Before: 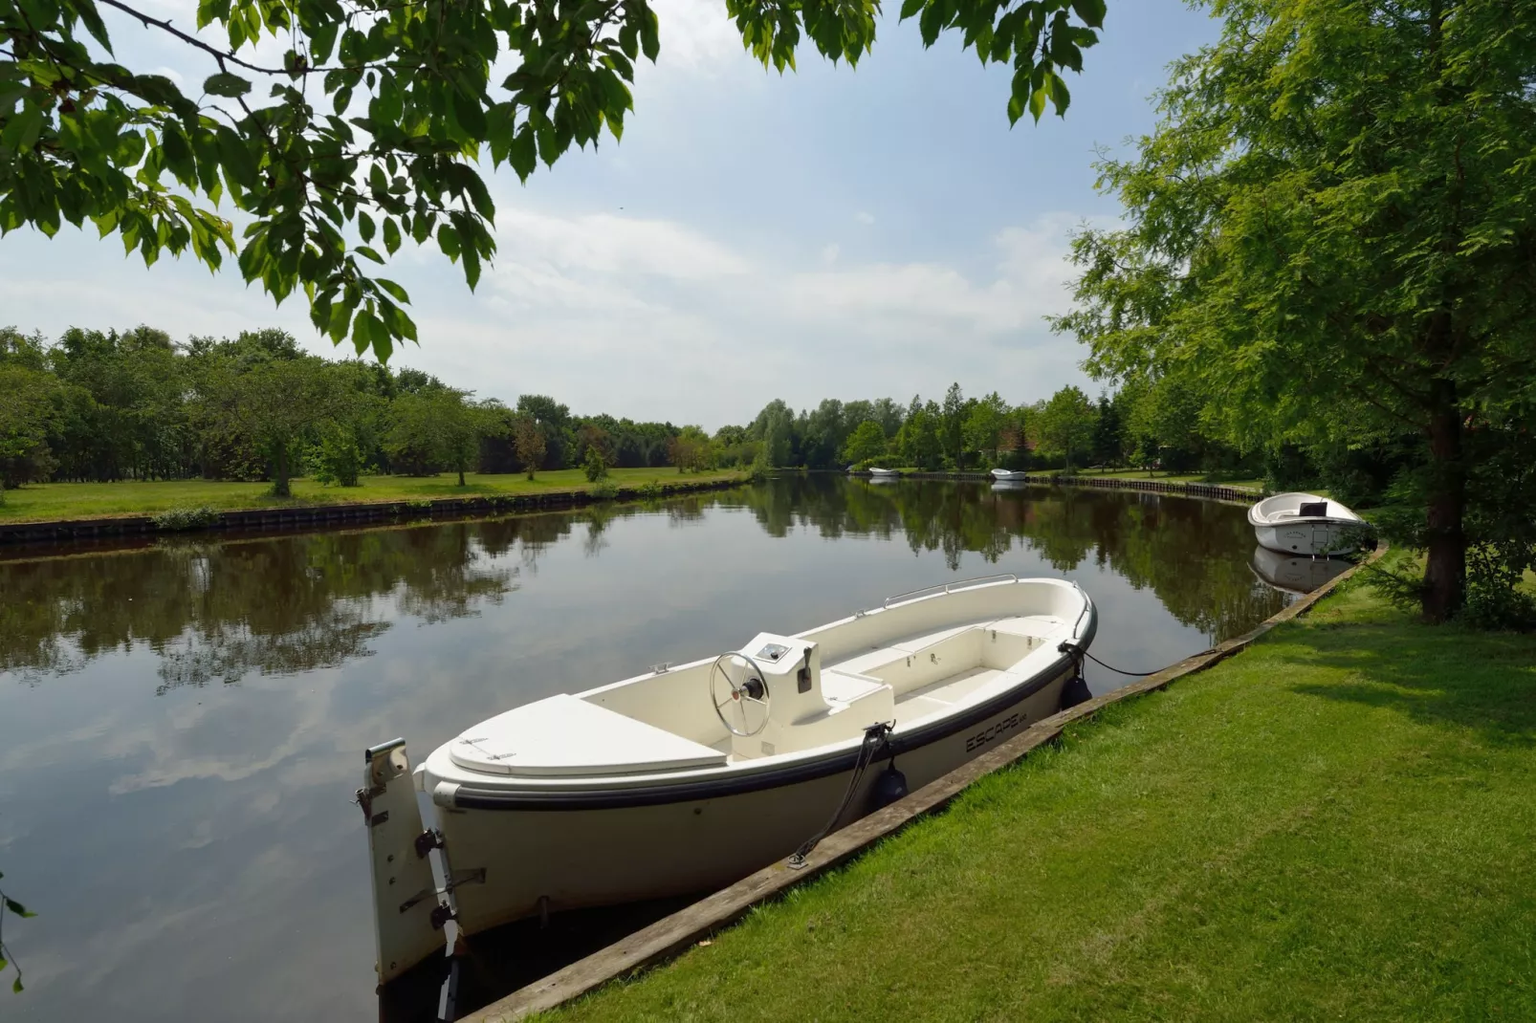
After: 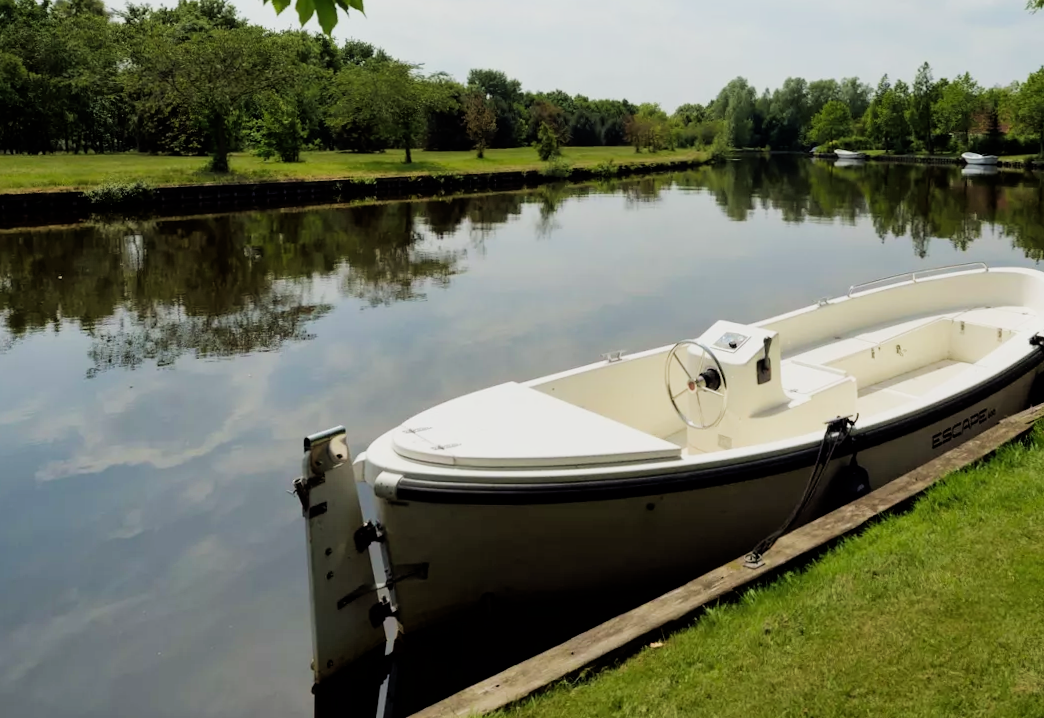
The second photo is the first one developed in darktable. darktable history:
exposure: exposure 0.379 EV, compensate highlight preservation false
crop and rotate: angle -0.746°, left 3.824%, top 31.553%, right 29.849%
velvia: on, module defaults
filmic rgb: black relative exposure -5.08 EV, white relative exposure 3.99 EV, hardness 2.9, contrast 1.203, highlights saturation mix -30.44%
